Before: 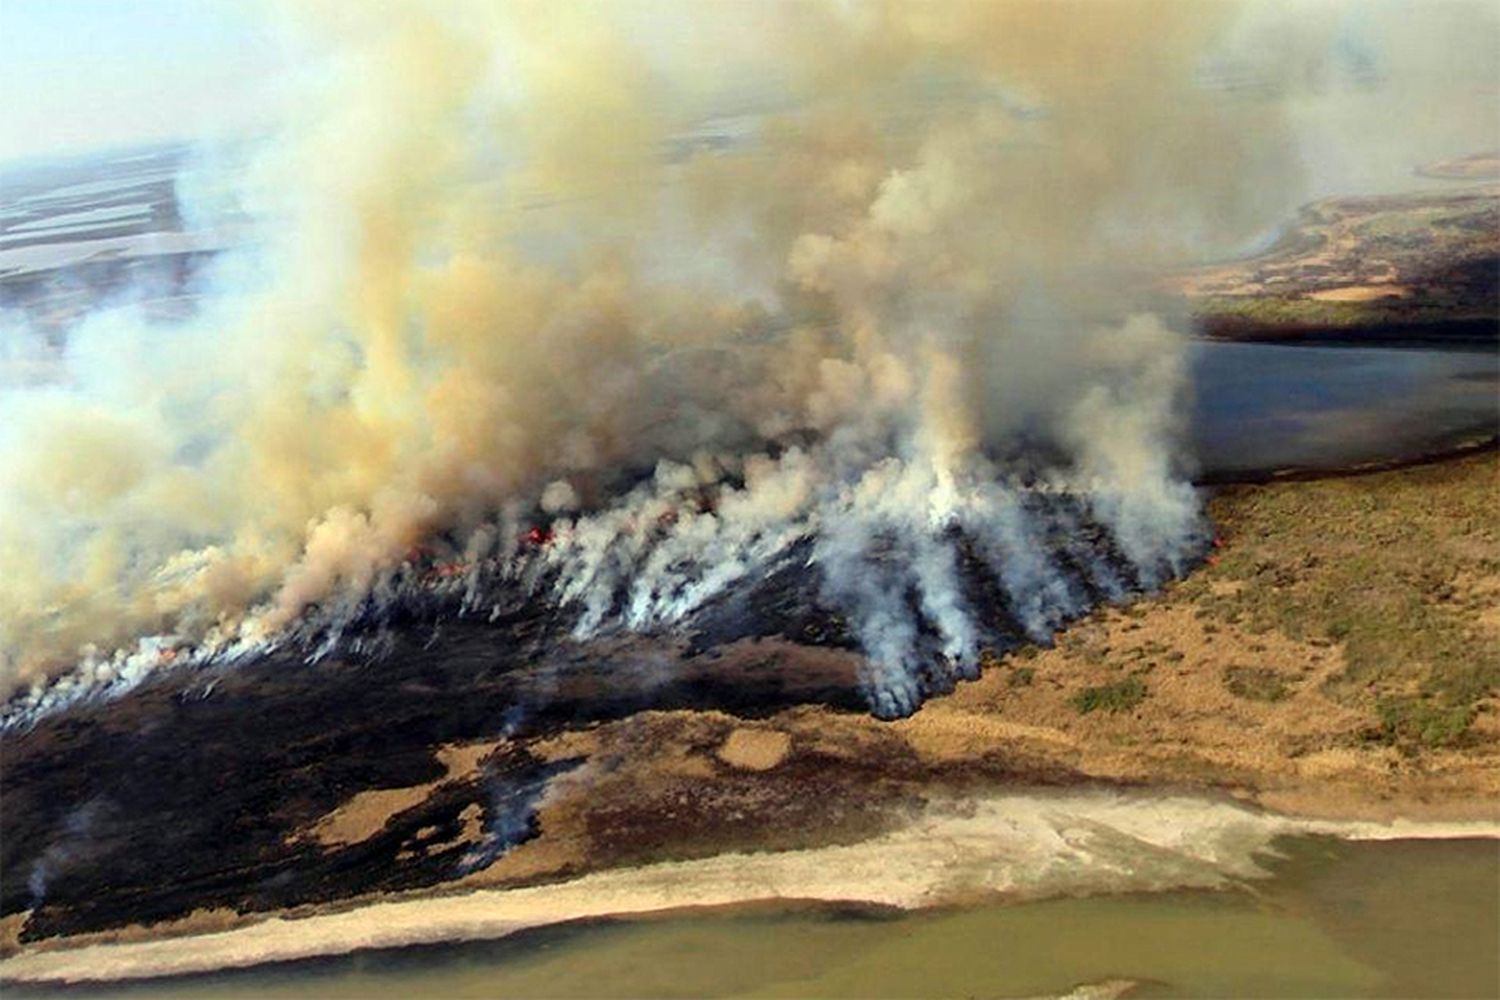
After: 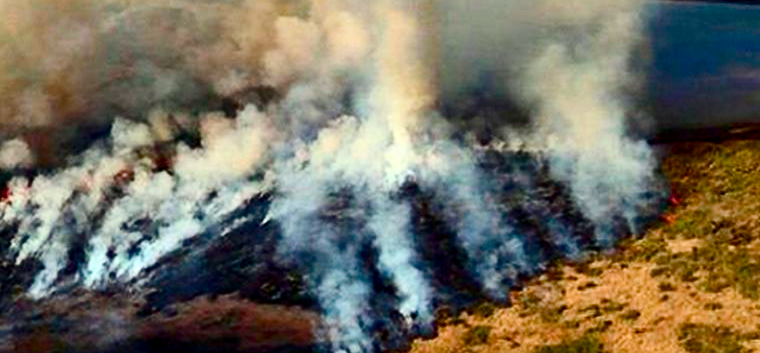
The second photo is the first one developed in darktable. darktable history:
crop: left 36.316%, top 34.259%, right 12.952%, bottom 30.406%
color calibration: illuminant same as pipeline (D50), adaptation none (bypass), x 0.331, y 0.334, saturation algorithm version 1 (2020)
color balance rgb: perceptual saturation grading › global saturation 20%, perceptual saturation grading › highlights -25.902%, perceptual saturation grading › shadows 49.595%, global vibrance 9.199%
contrast brightness saturation: contrast 0.27
